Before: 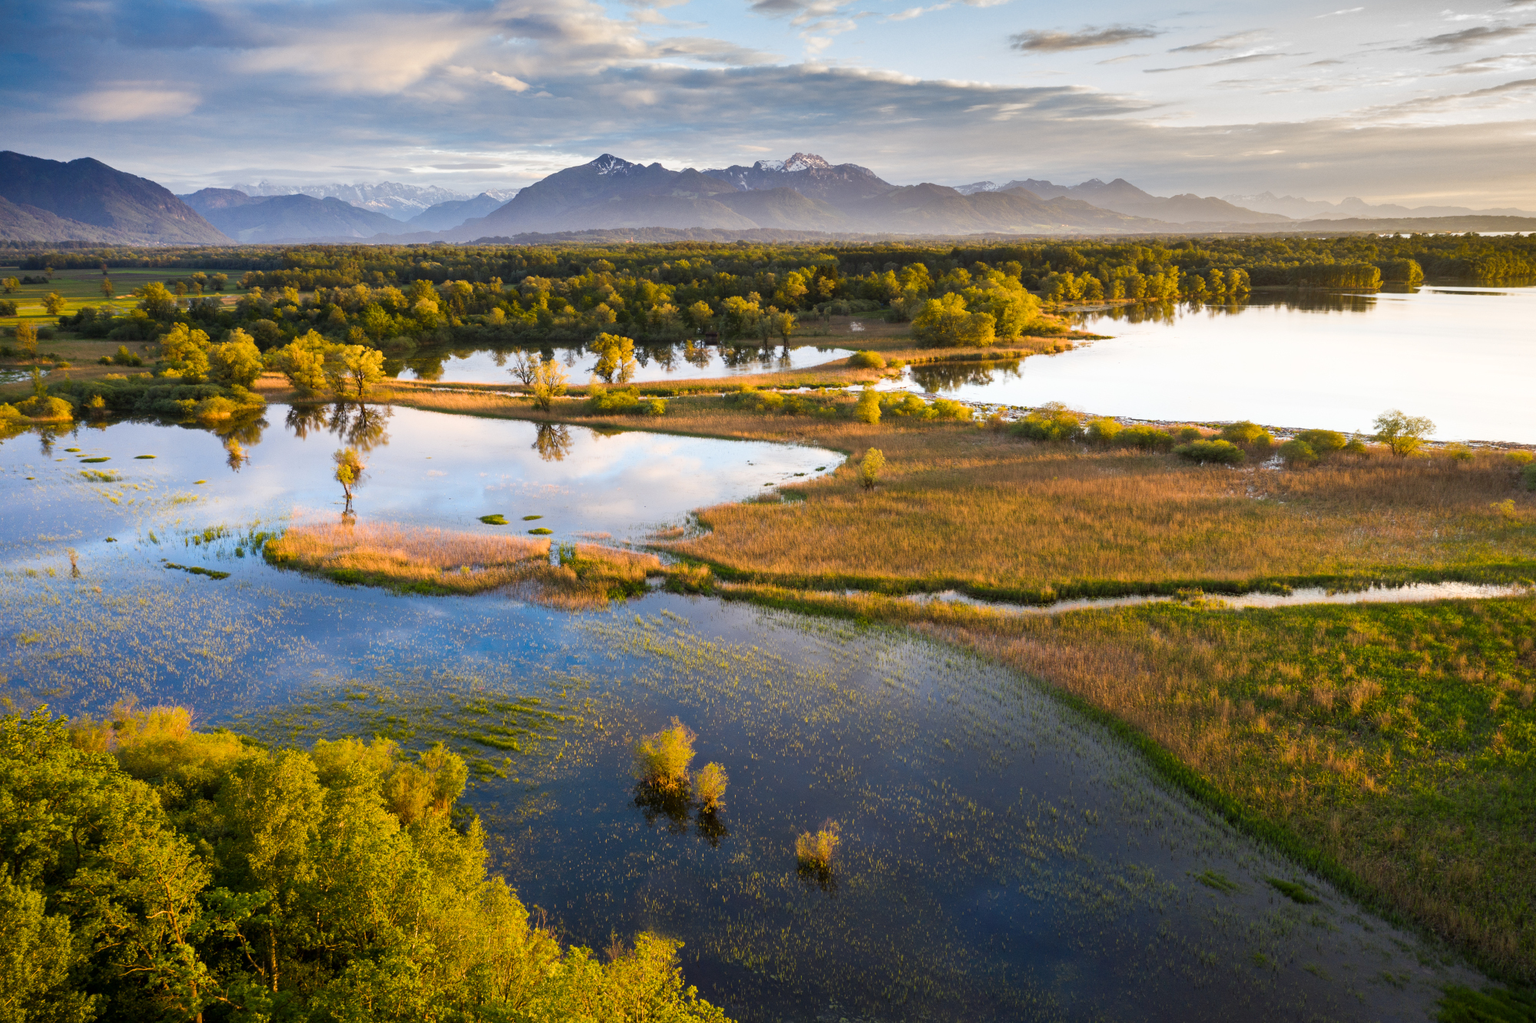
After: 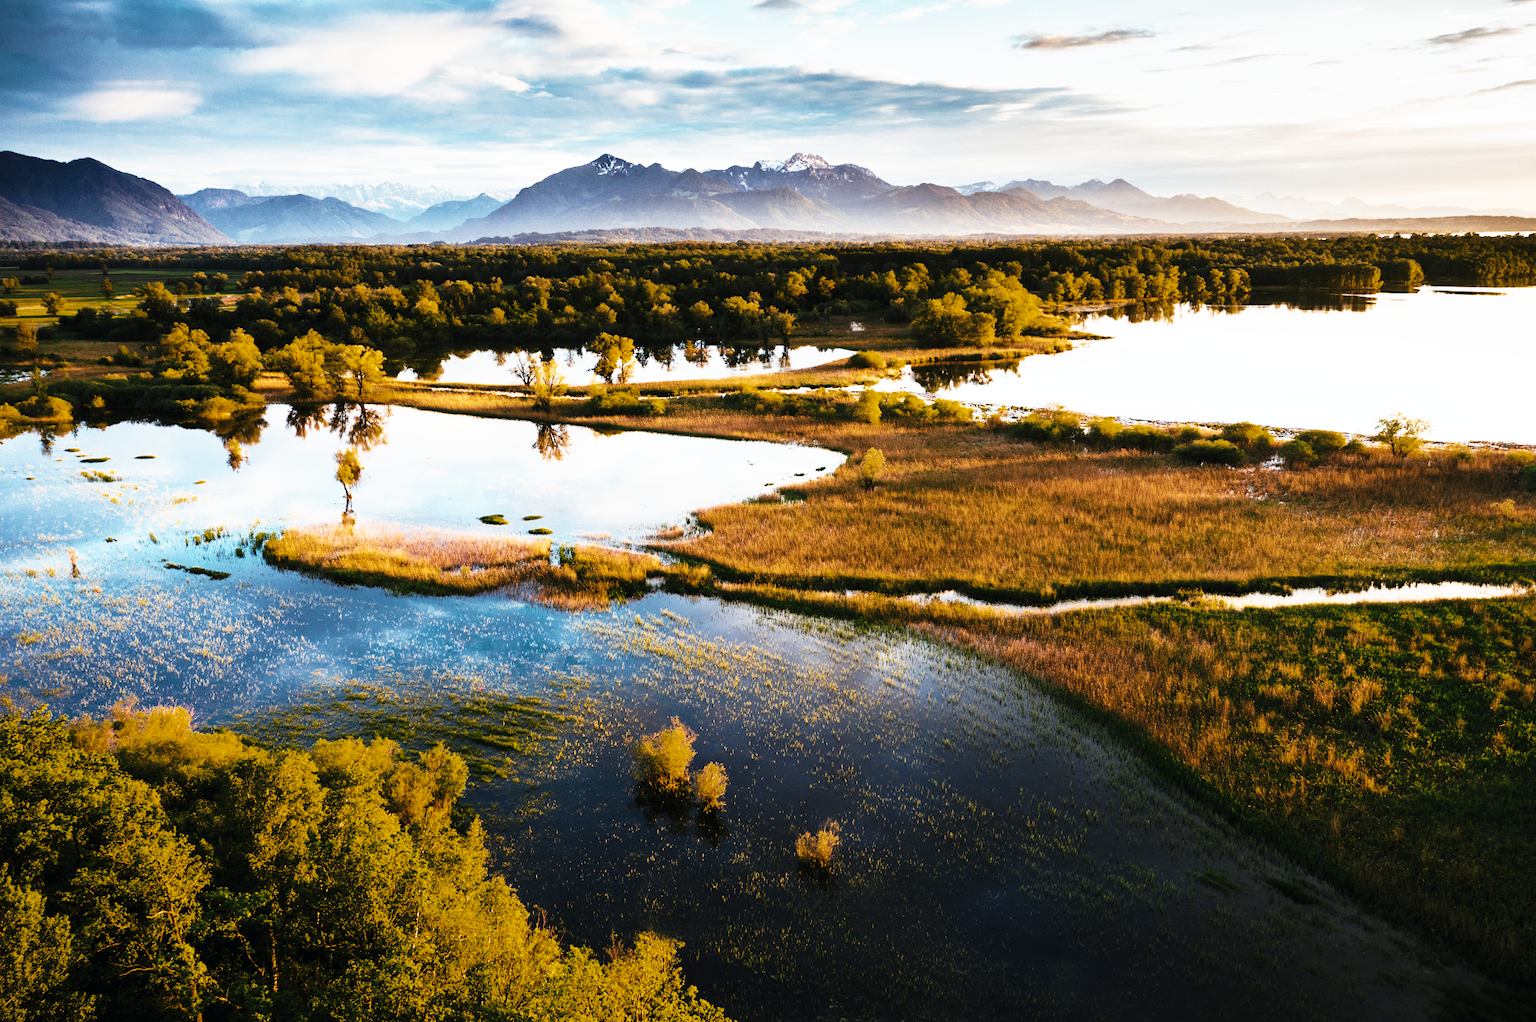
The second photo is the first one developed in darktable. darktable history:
tone curve: curves: ch0 [(0, 0) (0.003, 0.005) (0.011, 0.008) (0.025, 0.013) (0.044, 0.017) (0.069, 0.022) (0.1, 0.029) (0.136, 0.038) (0.177, 0.053) (0.224, 0.081) (0.277, 0.128) (0.335, 0.214) (0.399, 0.343) (0.468, 0.478) (0.543, 0.641) (0.623, 0.798) (0.709, 0.911) (0.801, 0.971) (0.898, 0.99) (1, 1)], preserve colors none
color look up table: target L [98.72, 84.62, 65.23, 78.75, 53.81, 69.77, 62.44, 45.18, 63.46, 43.43, 42.1, 30.7, 25.41, 3.5, 200.02, 73.68, 66.37, 53.25, 45.67, 47.93, 41.11, 45.41, 34.67, 29.05, 16.07, 85.19, 70.69, 68.59, 49.55, 54.84, 49.67, 50.99, 51.7, 44.21, 40.81, 39.97, 37.81, 32.81, 33.11, 33.44, 7.82, 18.22, 70, 53.28, 65.04, 52.02, 49.8, 43.79, 29.67], target a [0.163, -1.028, 2.335, -15.92, -15.08, -1.296, -19.44, -22.27, -4.96, -17.97, -13.55, -10.49, -20.34, -4.606, 0, 10.27, 7.437, 15.85, 33.28, 6.491, 28.87, 10.43, 20.07, 18.62, -0.422, 3.883, 17.06, -6.63, 34.93, 26.04, 31.53, 20.48, 1.731, 37.27, 25.21, -4.109, 15.06, 26.68, -0.273, -0.62, 13.5, -2.553, -20.45, -14.2, -10.63, -13.1, -13.09, -8.923, -5.804], target b [7.252, 20.26, 41.4, -10.54, -9.426, 39.49, 9.241, 17.76, 21.7, 6.616, -2.076, 15.7, 10.02, -1.29, 0, 6.81, 33.78, 33.31, -1.824, 28.42, 31.02, 17.26, 34.9, 33.59, 6.924, -2.53, -14.93, -15.59, -24.06, -21.06, -15.57, -4.434, -11.99, -25.29, -30.7, -17.08, -24.19, -10.53, -16.66, -16.15, -10.87, -19.67, -17.39, -10.5, -4.844, -11.51, -10.79, -5.534, -9.574], num patches 49
